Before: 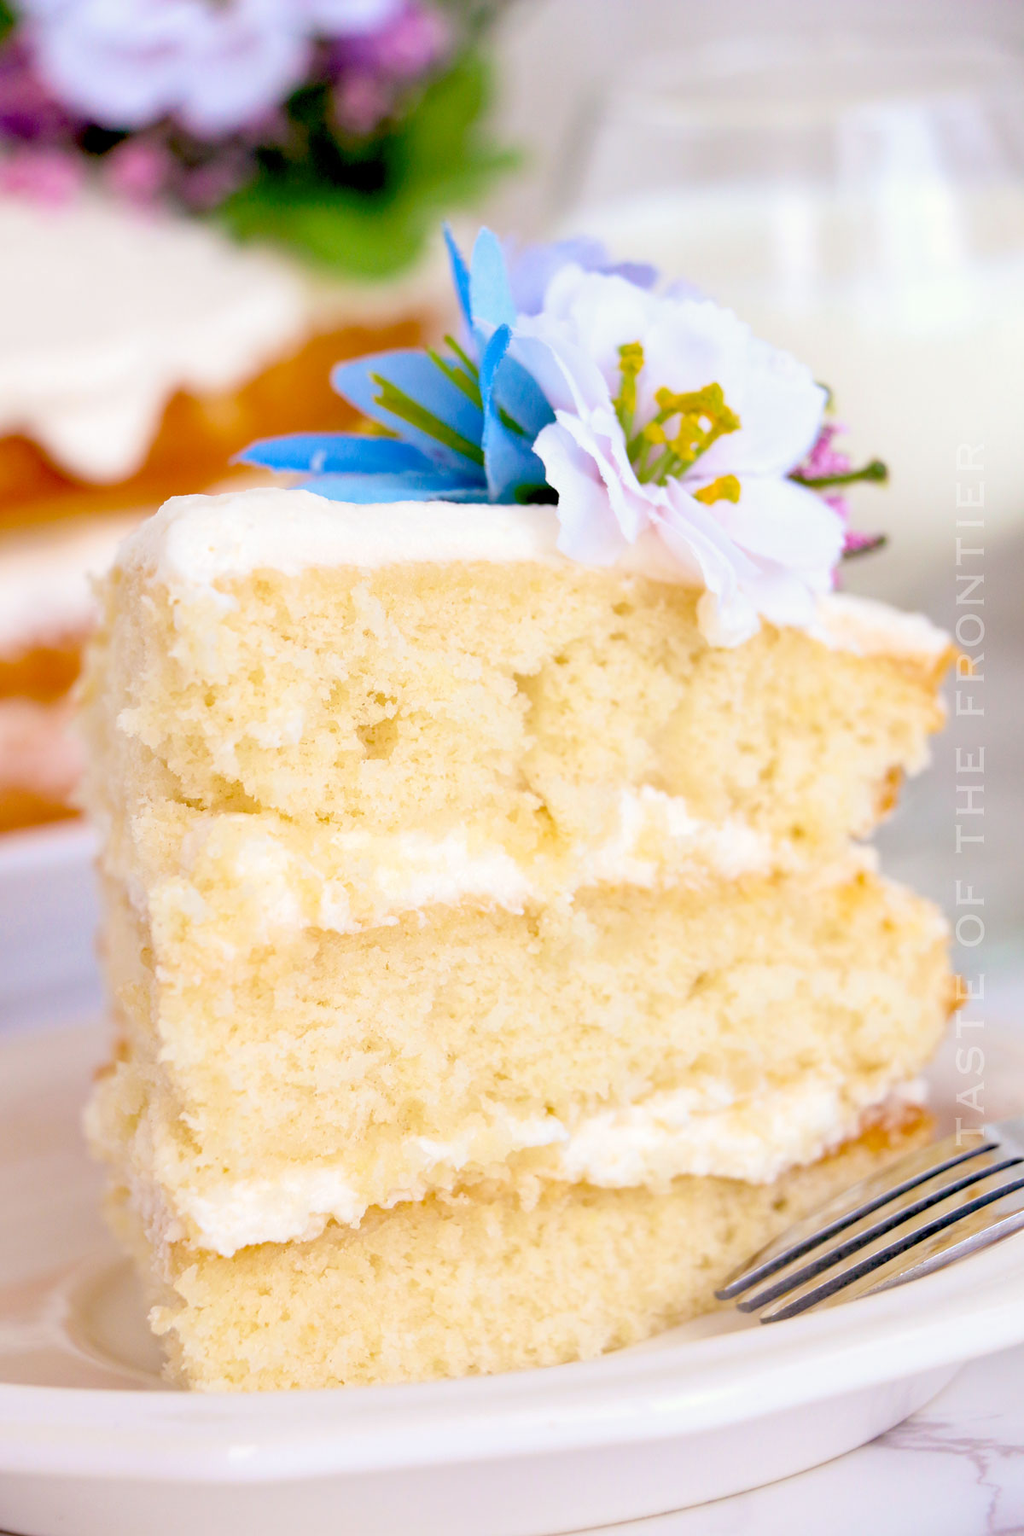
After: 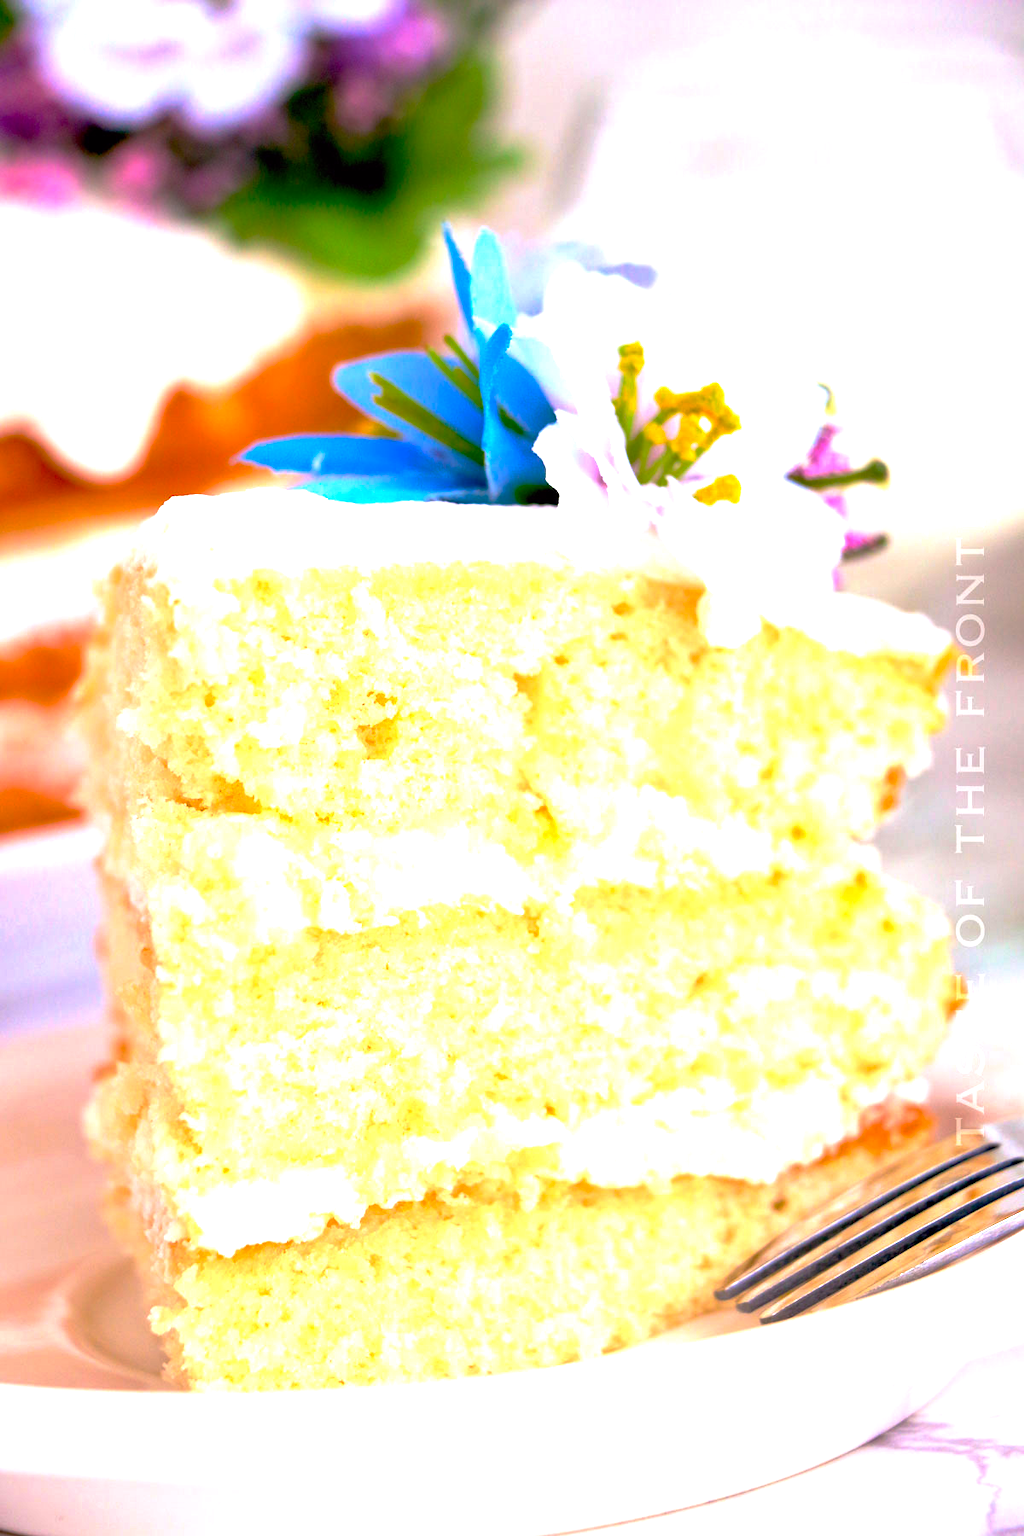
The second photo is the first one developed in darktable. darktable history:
exposure: exposure 0.6 EV, compensate highlight preservation false
base curve: curves: ch0 [(0, 0) (0.595, 0.418) (1, 1)], preserve colors none
color balance: lift [1, 1, 0.999, 1.001], gamma [1, 1.003, 1.005, 0.995], gain [1, 0.992, 0.988, 1.012], contrast 5%, output saturation 110%
